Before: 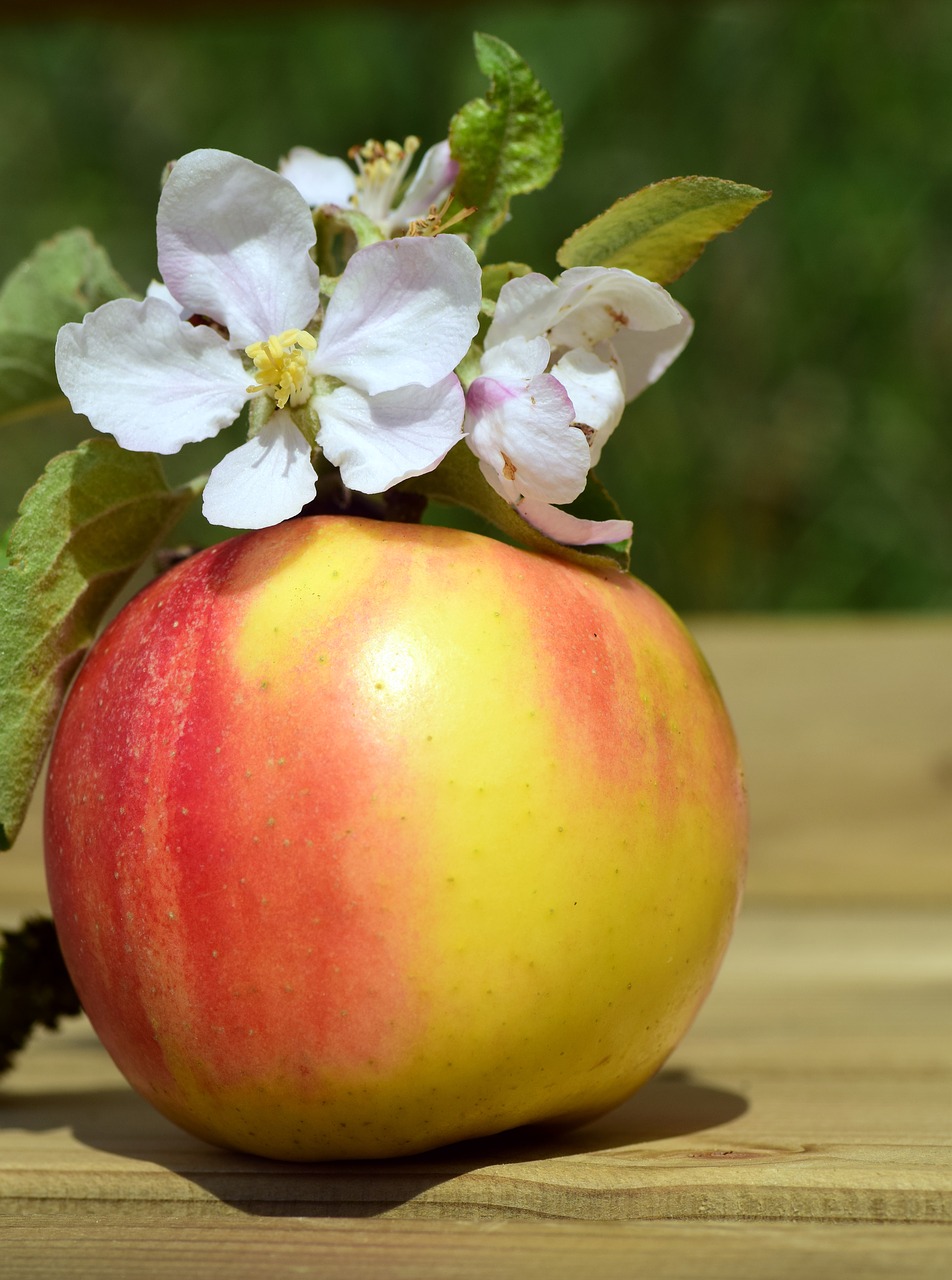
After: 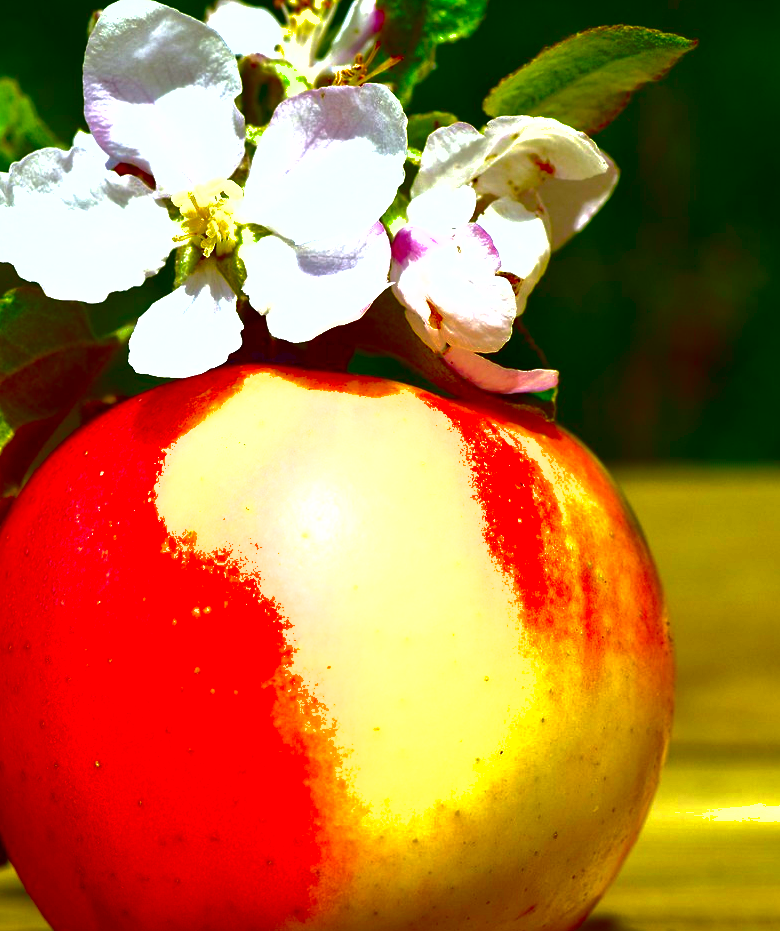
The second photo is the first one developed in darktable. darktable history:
shadows and highlights: on, module defaults
crop: left 7.856%, top 11.836%, right 10.12%, bottom 15.387%
contrast brightness saturation: brightness -1, saturation 1
exposure: black level correction 0, exposure 1.1 EV, compensate highlight preservation false
